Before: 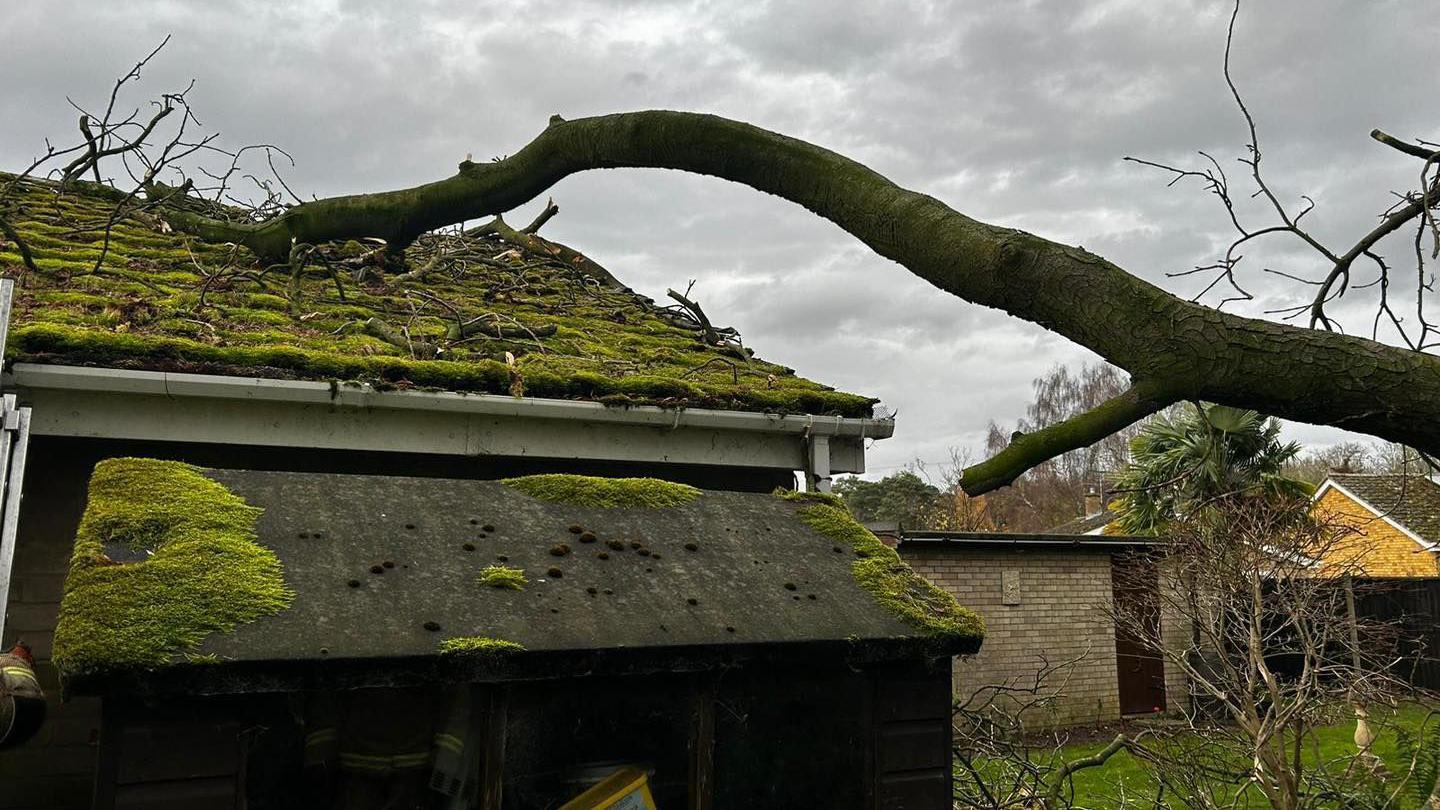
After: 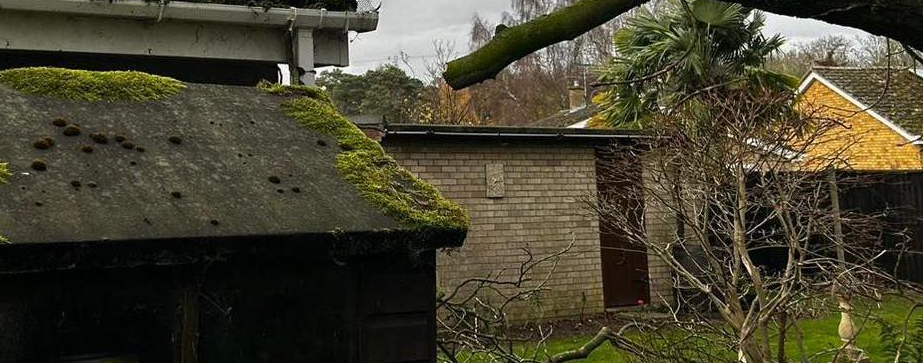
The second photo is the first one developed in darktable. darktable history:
crop and rotate: left 35.841%, top 50.315%, bottom 4.841%
